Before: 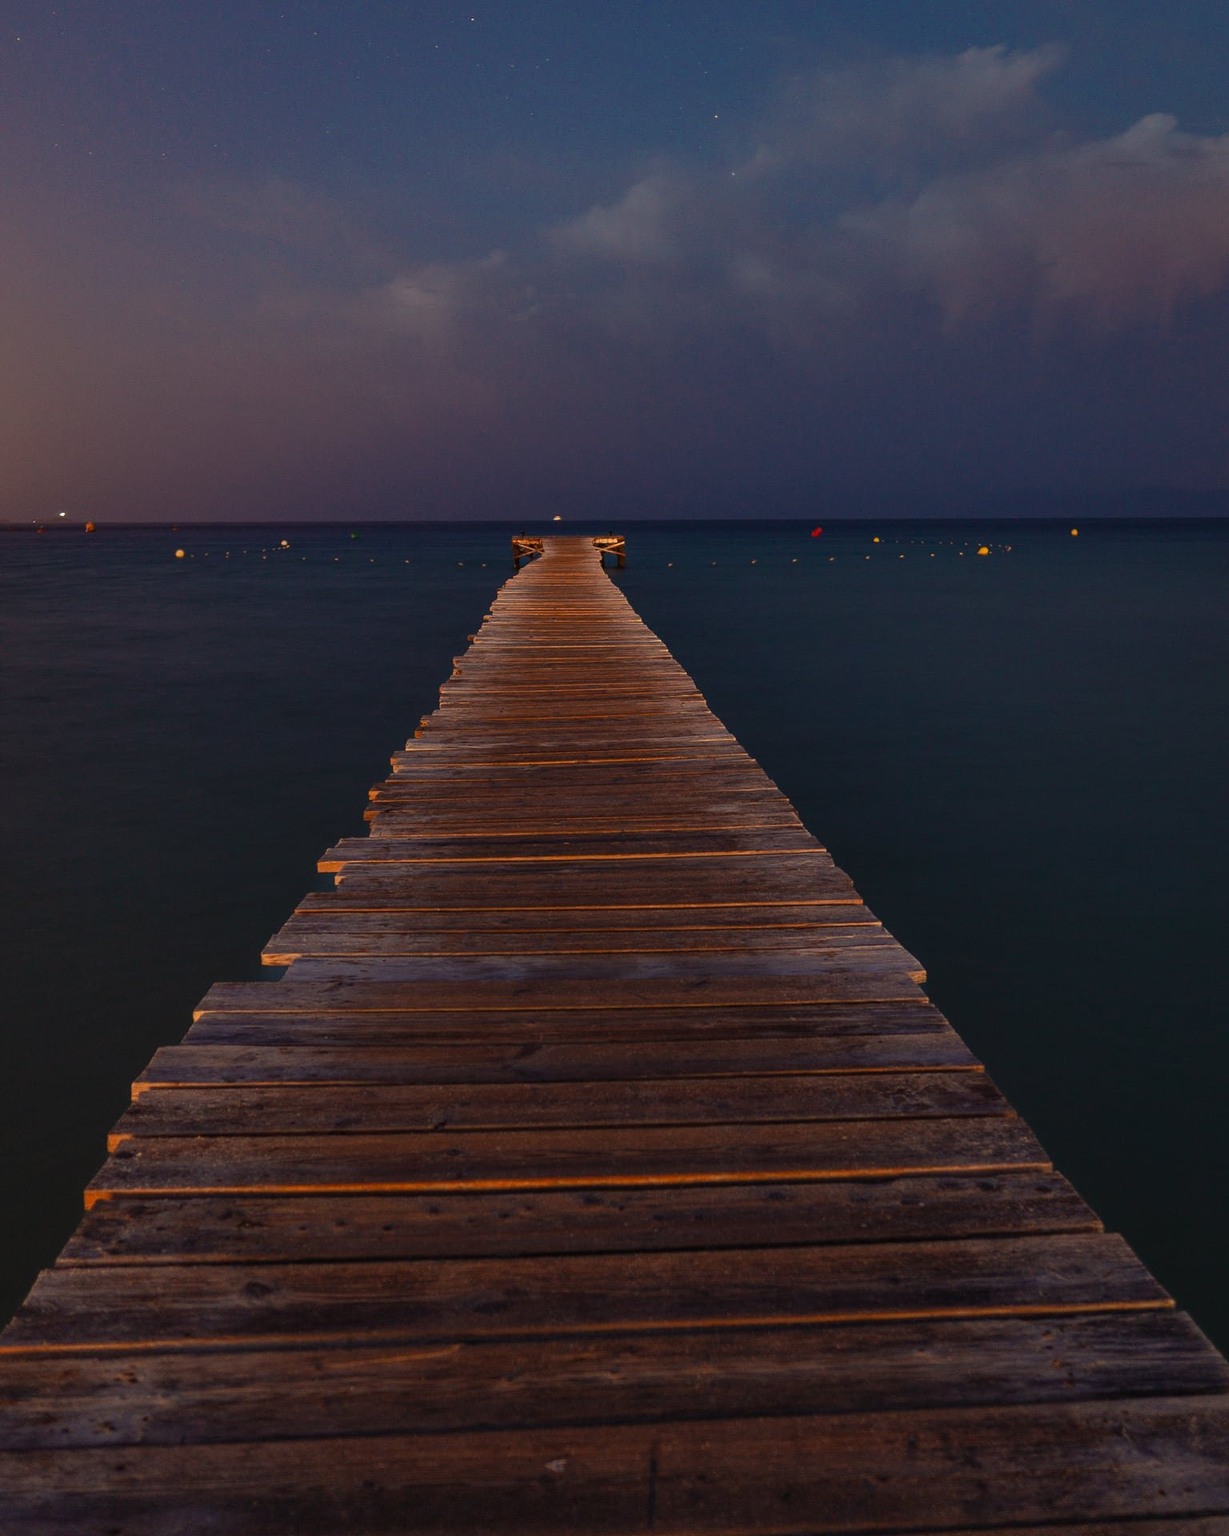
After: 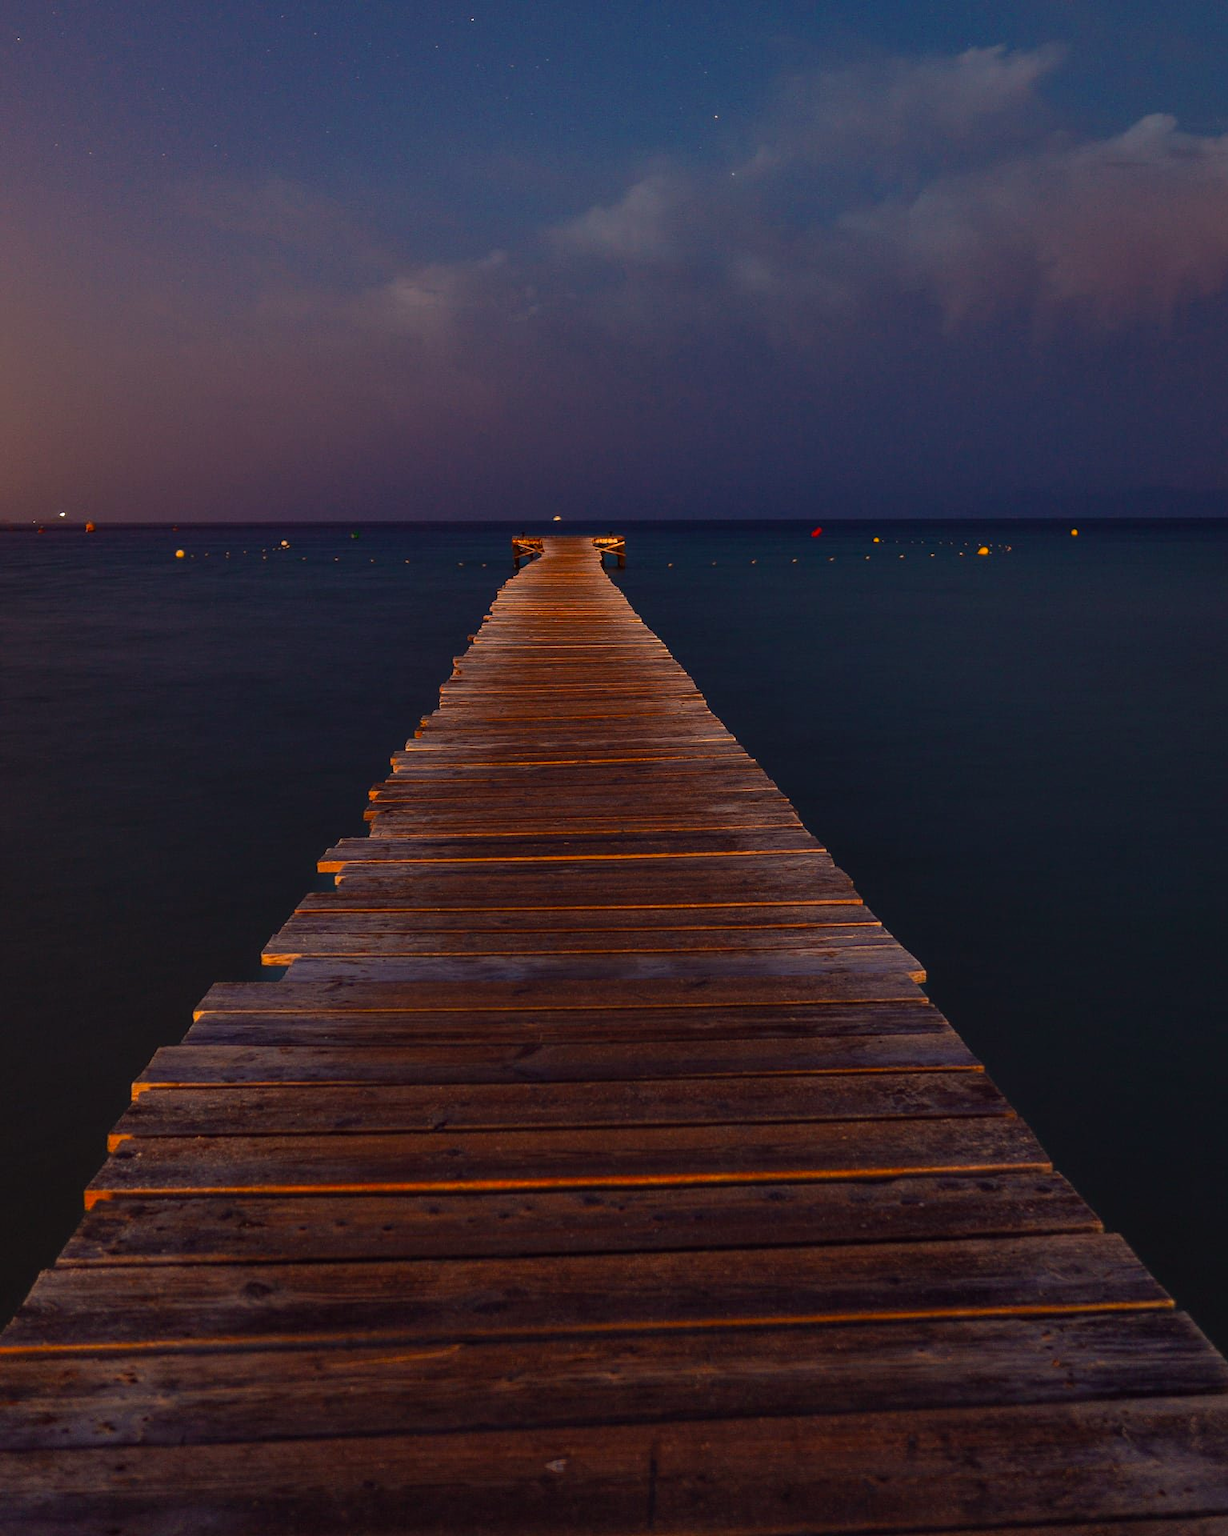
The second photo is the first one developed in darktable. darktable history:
color balance: lift [1, 1.001, 0.999, 1.001], gamma [1, 1.004, 1.007, 0.993], gain [1, 0.991, 0.987, 1.013], contrast 7.5%, contrast fulcrum 10%, output saturation 115%
white balance: emerald 1
